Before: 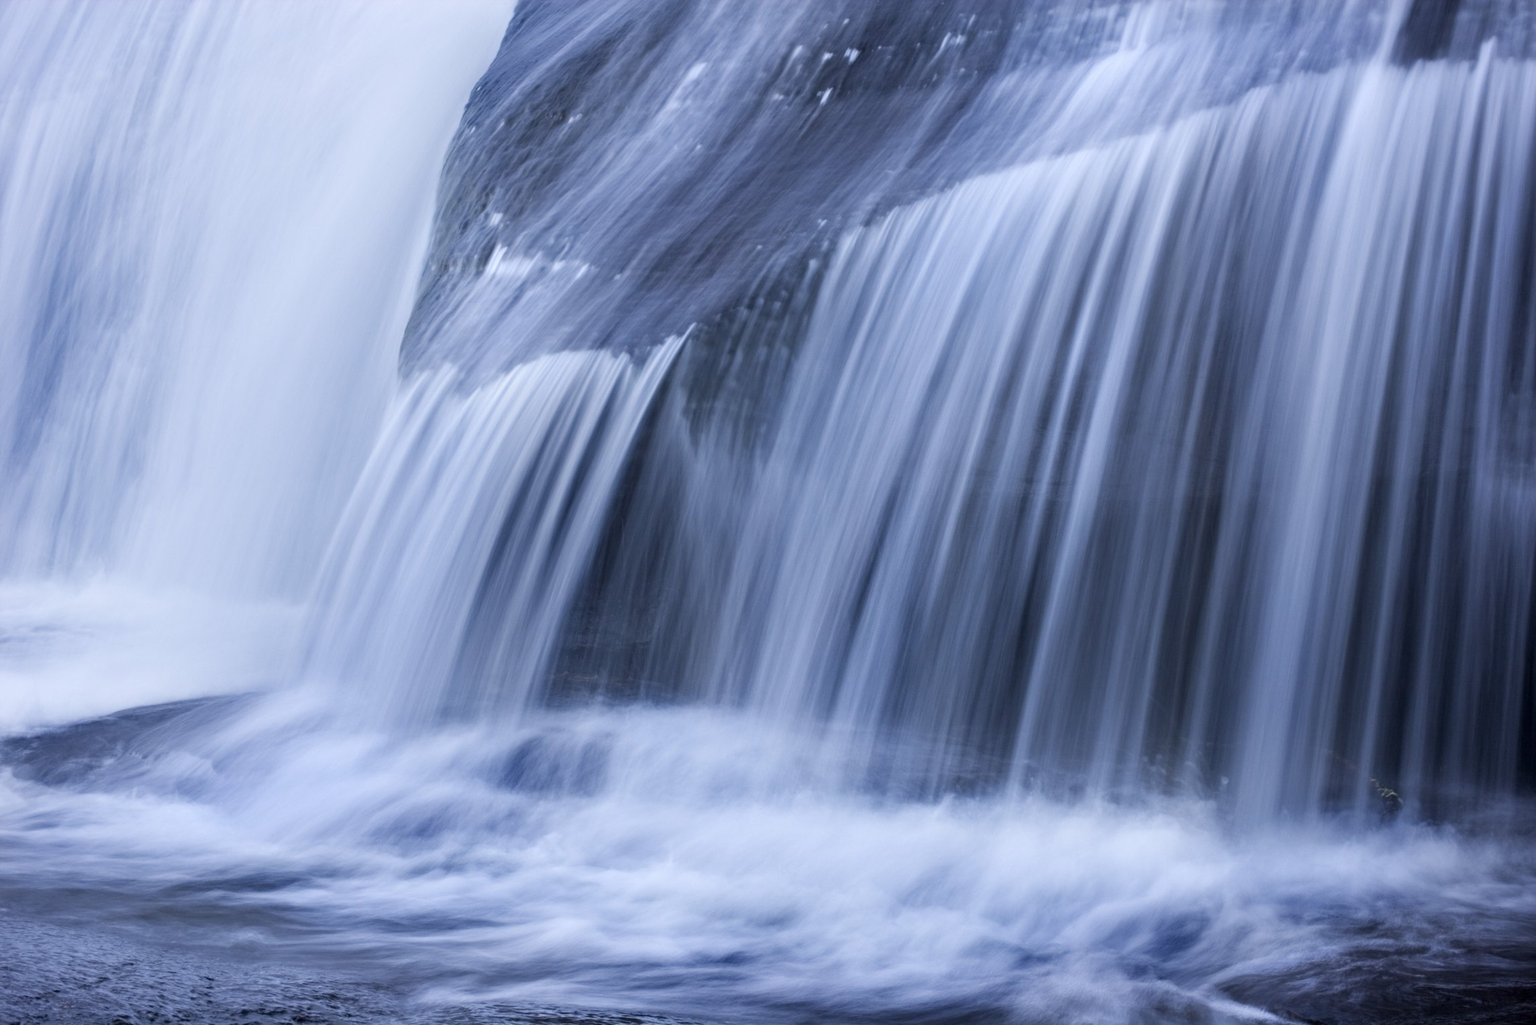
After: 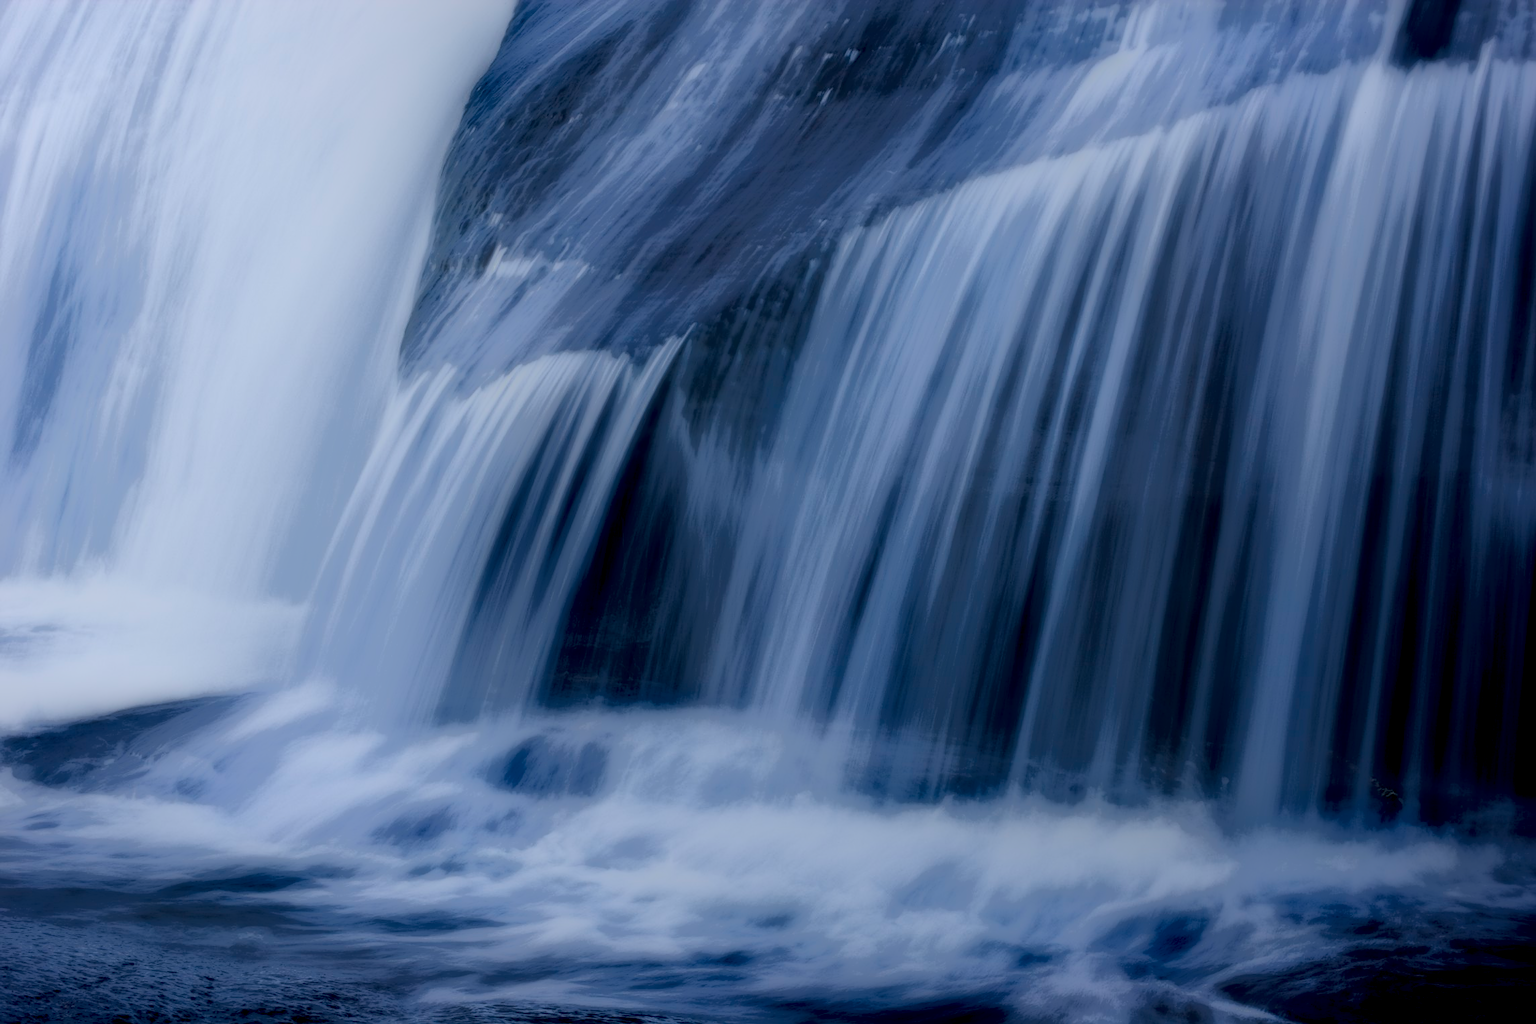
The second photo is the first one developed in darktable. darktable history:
sharpen: radius 0.969, amount 0.604
local contrast: highlights 0%, shadows 198%, detail 164%, midtone range 0.001
soften: size 19.52%, mix 20.32%
